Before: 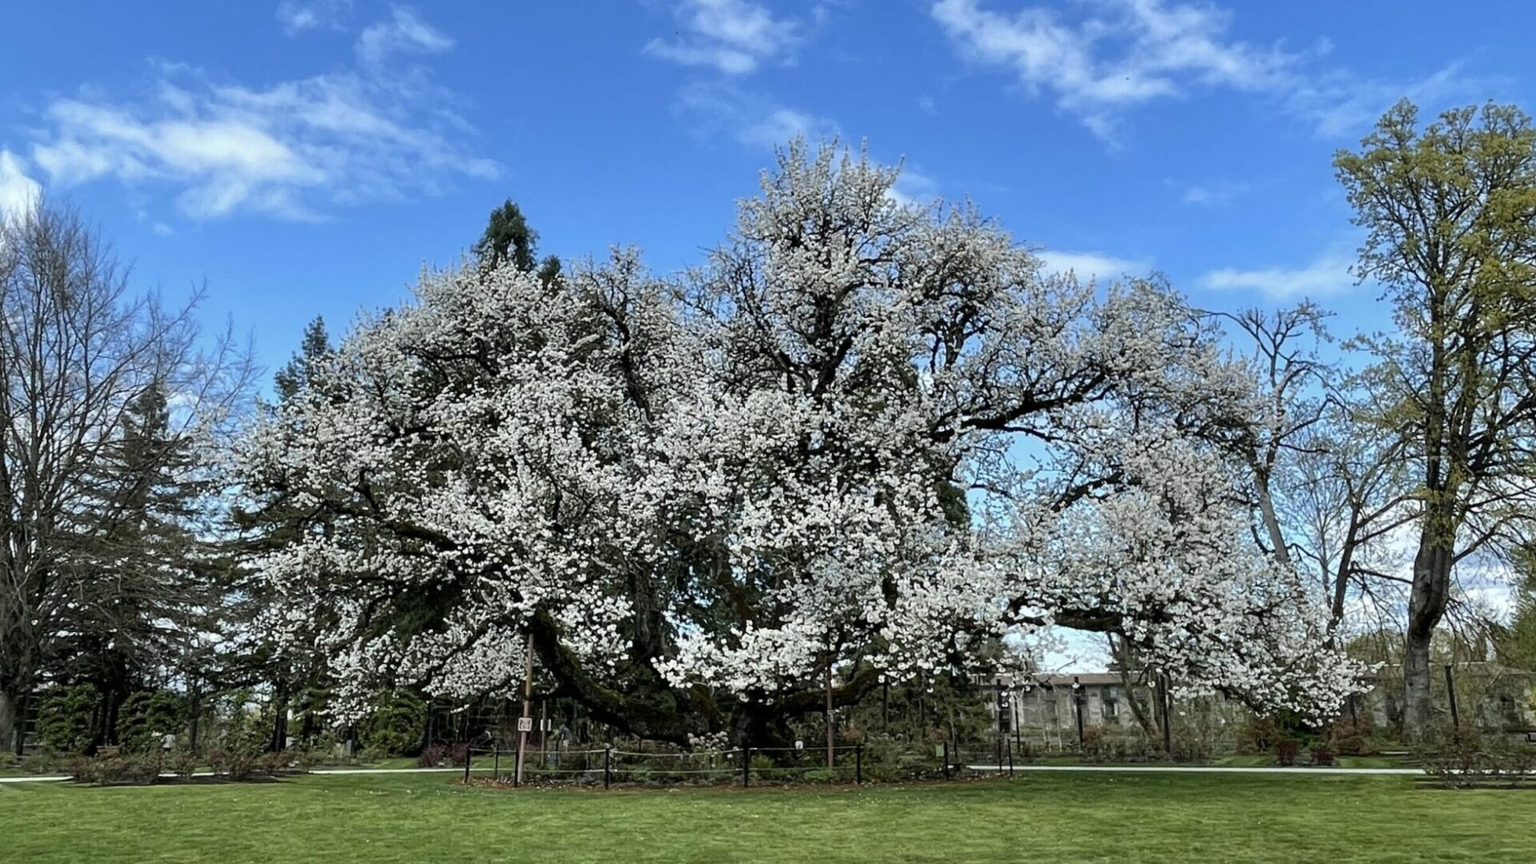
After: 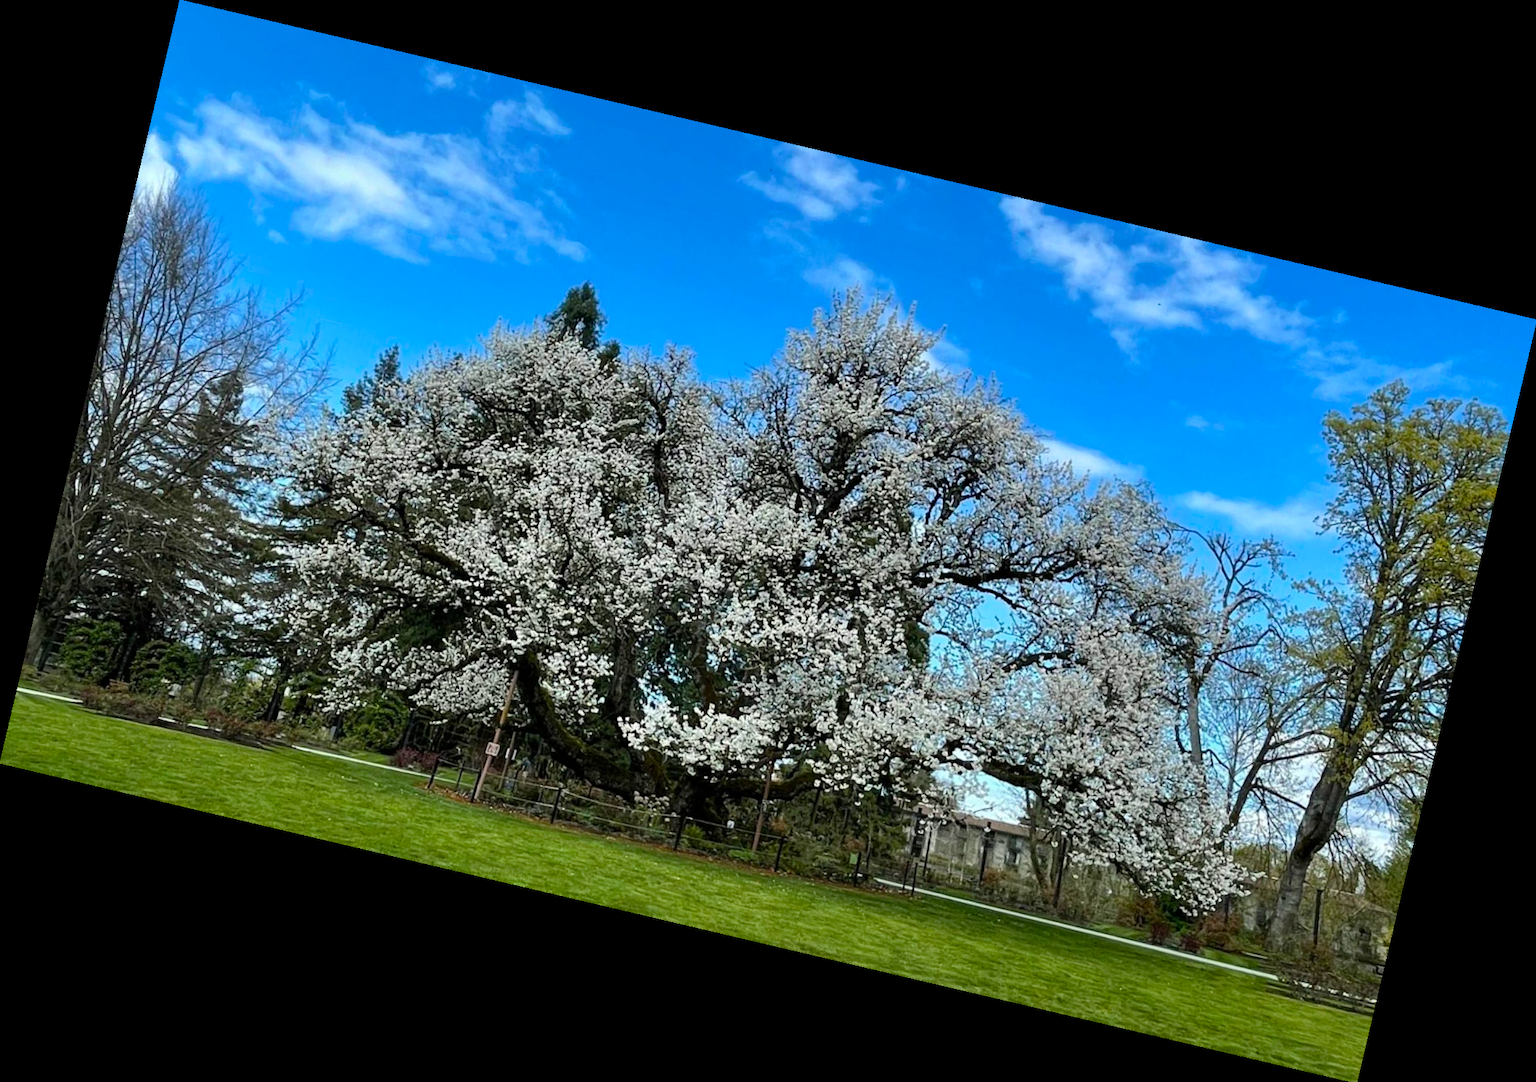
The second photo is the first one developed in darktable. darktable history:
rotate and perspective: rotation 13.27°, automatic cropping off
color balance rgb: perceptual saturation grading › global saturation 30%, global vibrance 10%
